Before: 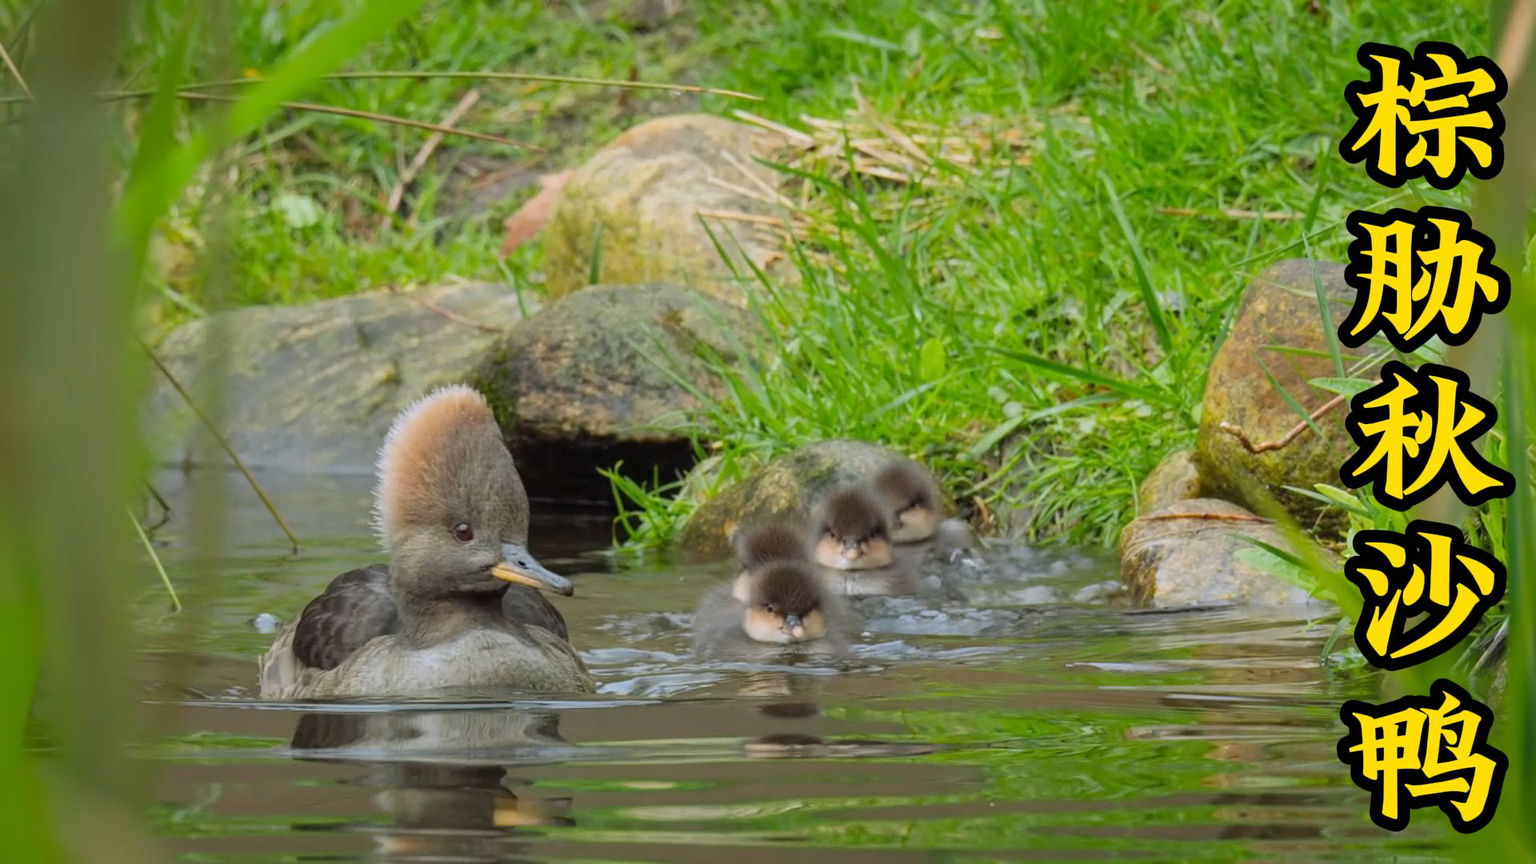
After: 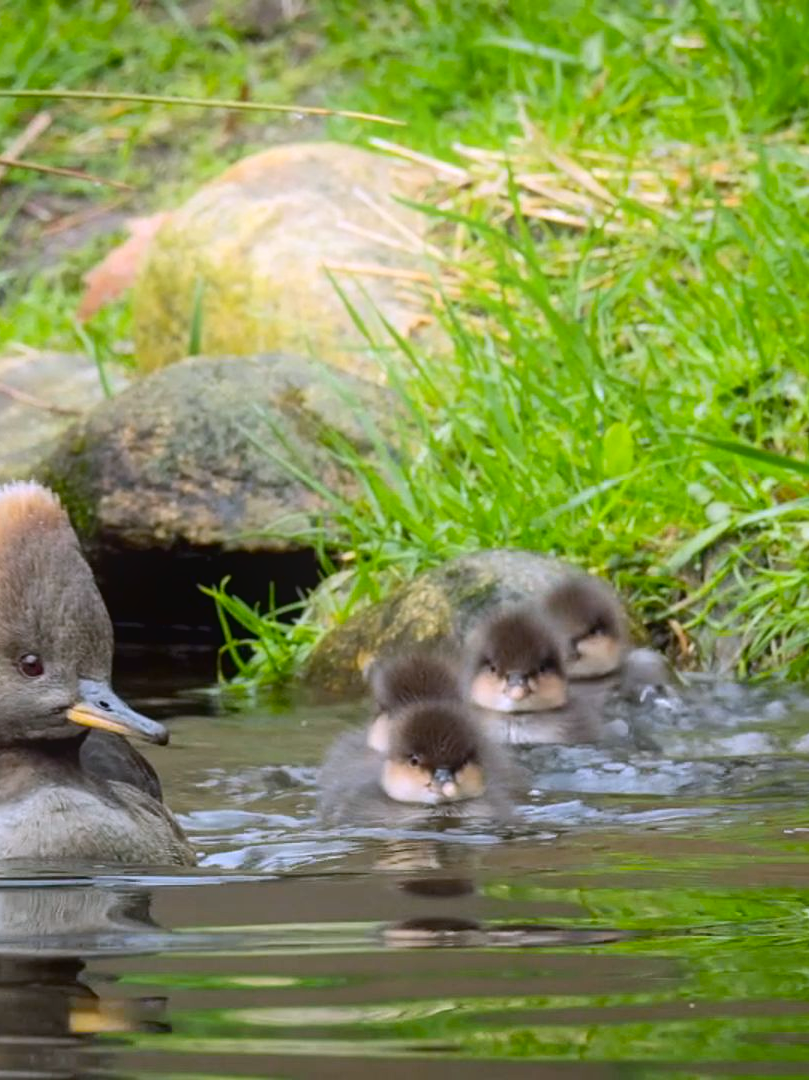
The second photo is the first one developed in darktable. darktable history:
white balance: red 1.004, blue 1.096
exposure: black level correction 0.009, exposure 0.014 EV, compensate highlight preservation false
crop: left 28.583%, right 29.231%
bloom: threshold 82.5%, strength 16.25%
tone equalizer: -8 EV -0.417 EV, -7 EV -0.389 EV, -6 EV -0.333 EV, -5 EV -0.222 EV, -3 EV 0.222 EV, -2 EV 0.333 EV, -1 EV 0.389 EV, +0 EV 0.417 EV, edges refinement/feathering 500, mask exposure compensation -1.57 EV, preserve details no
contrast brightness saturation: contrast -0.02, brightness -0.01, saturation 0.03
